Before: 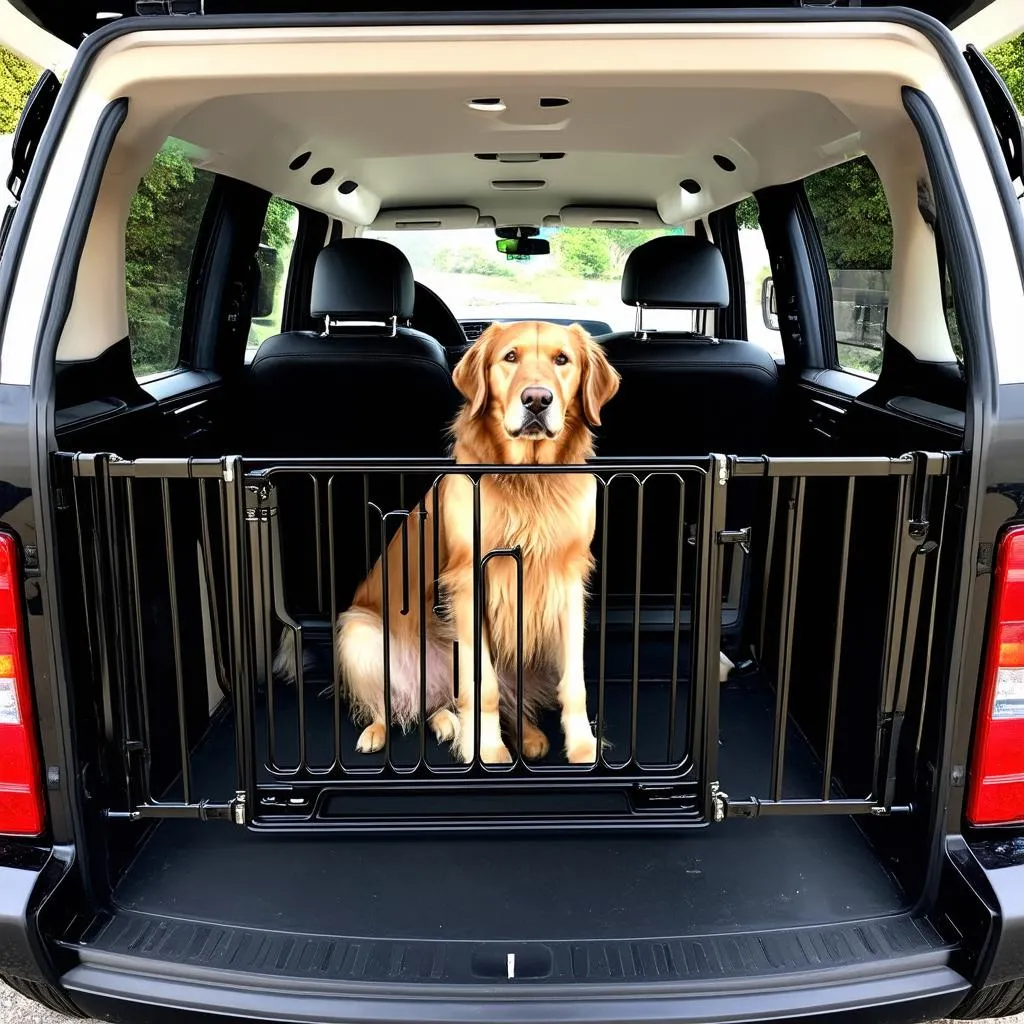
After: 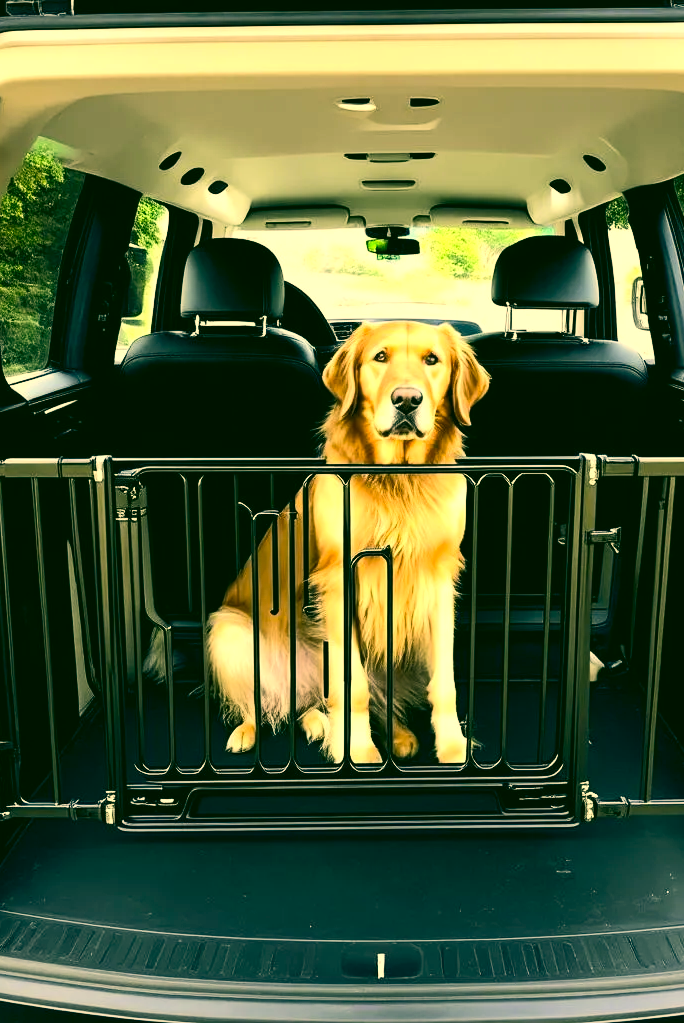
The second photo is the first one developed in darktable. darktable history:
color correction: highlights a* 5.66, highlights b* 33.67, shadows a* -26.57, shadows b* 3.76
crop and rotate: left 12.755%, right 20.432%
tone equalizer: -8 EV 0.014 EV, -7 EV -0.007 EV, -6 EV 0.025 EV, -5 EV 0.05 EV, -4 EV 0.278 EV, -3 EV 0.614 EV, -2 EV 0.56 EV, -1 EV 0.204 EV, +0 EV 0.044 EV, edges refinement/feathering 500, mask exposure compensation -1.57 EV, preserve details no
